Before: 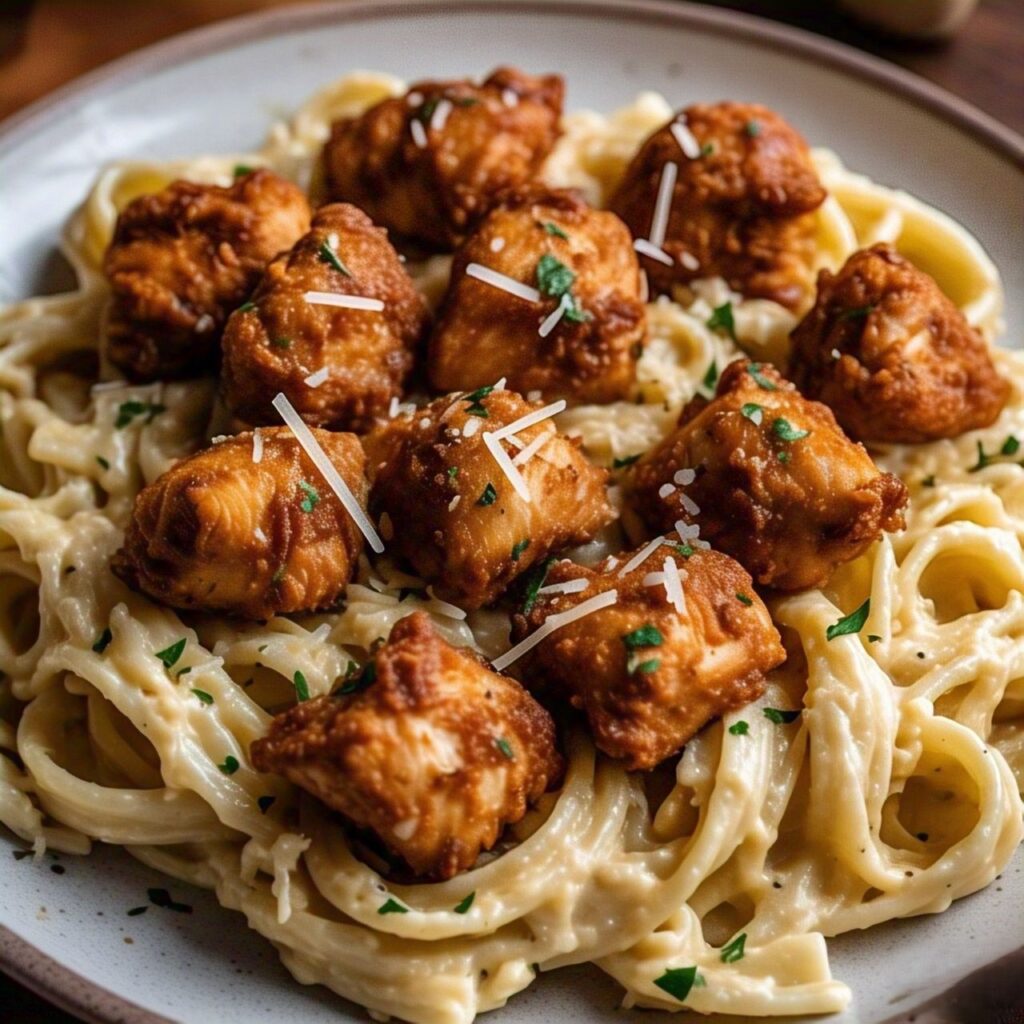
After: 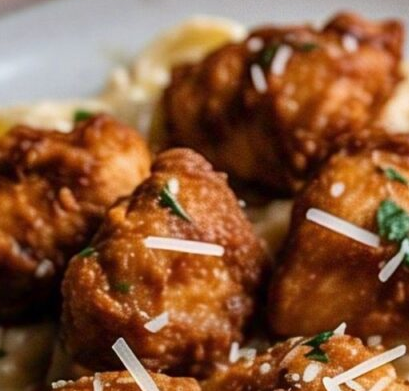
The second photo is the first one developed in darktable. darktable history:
crop: left 15.688%, top 5.423%, right 44.361%, bottom 56.372%
